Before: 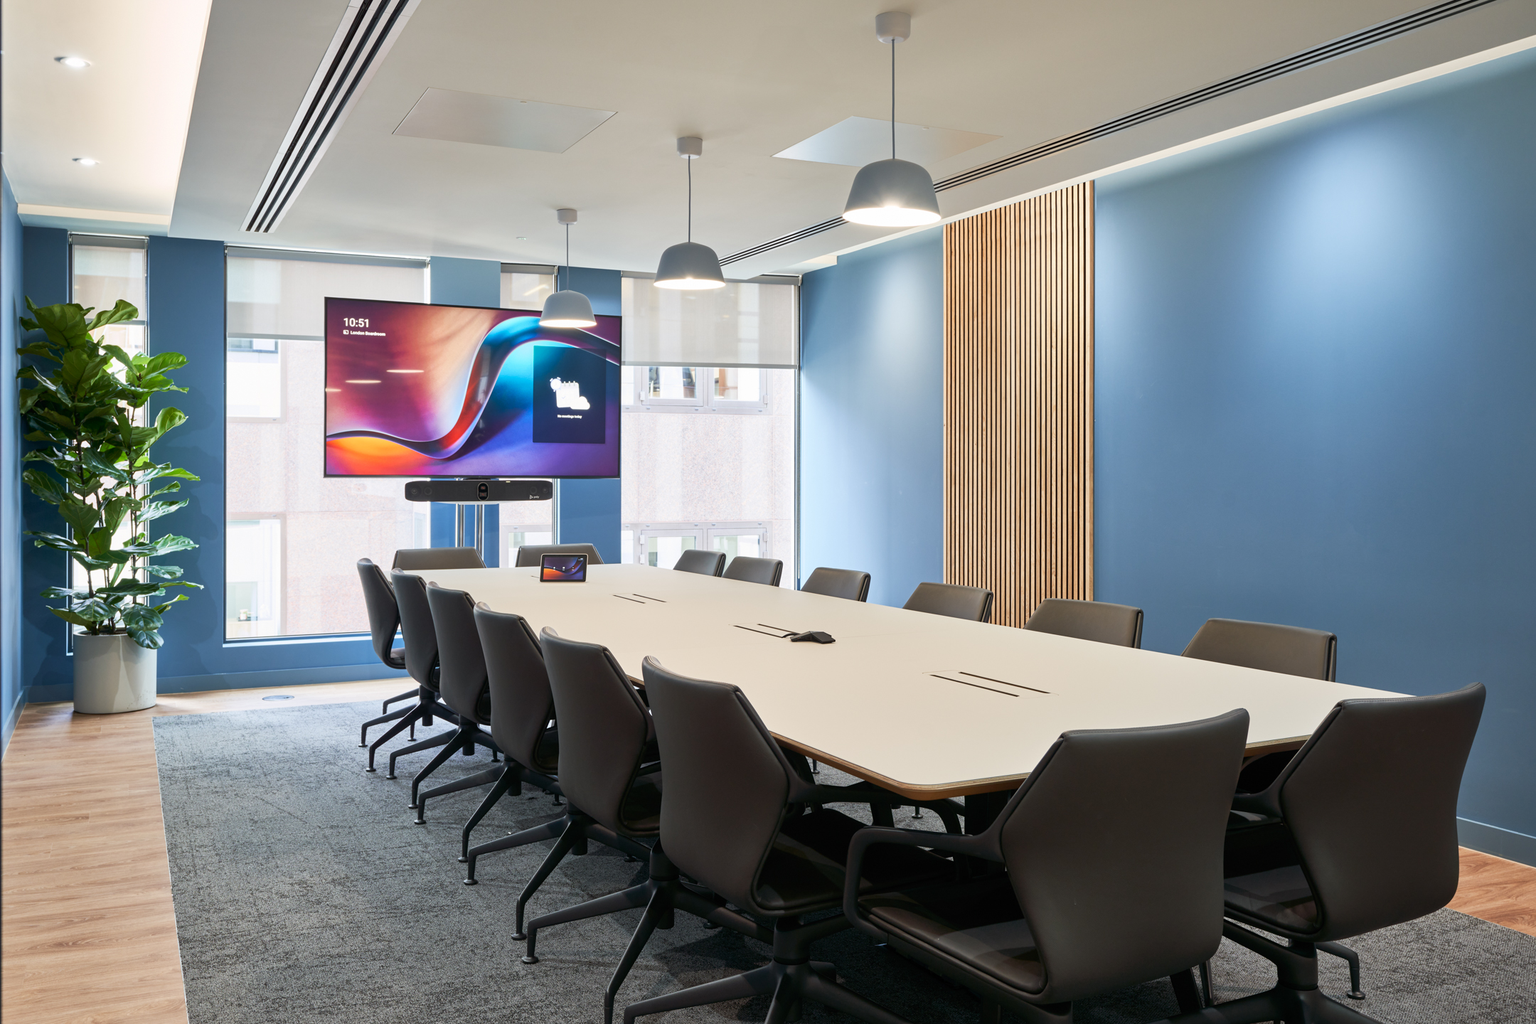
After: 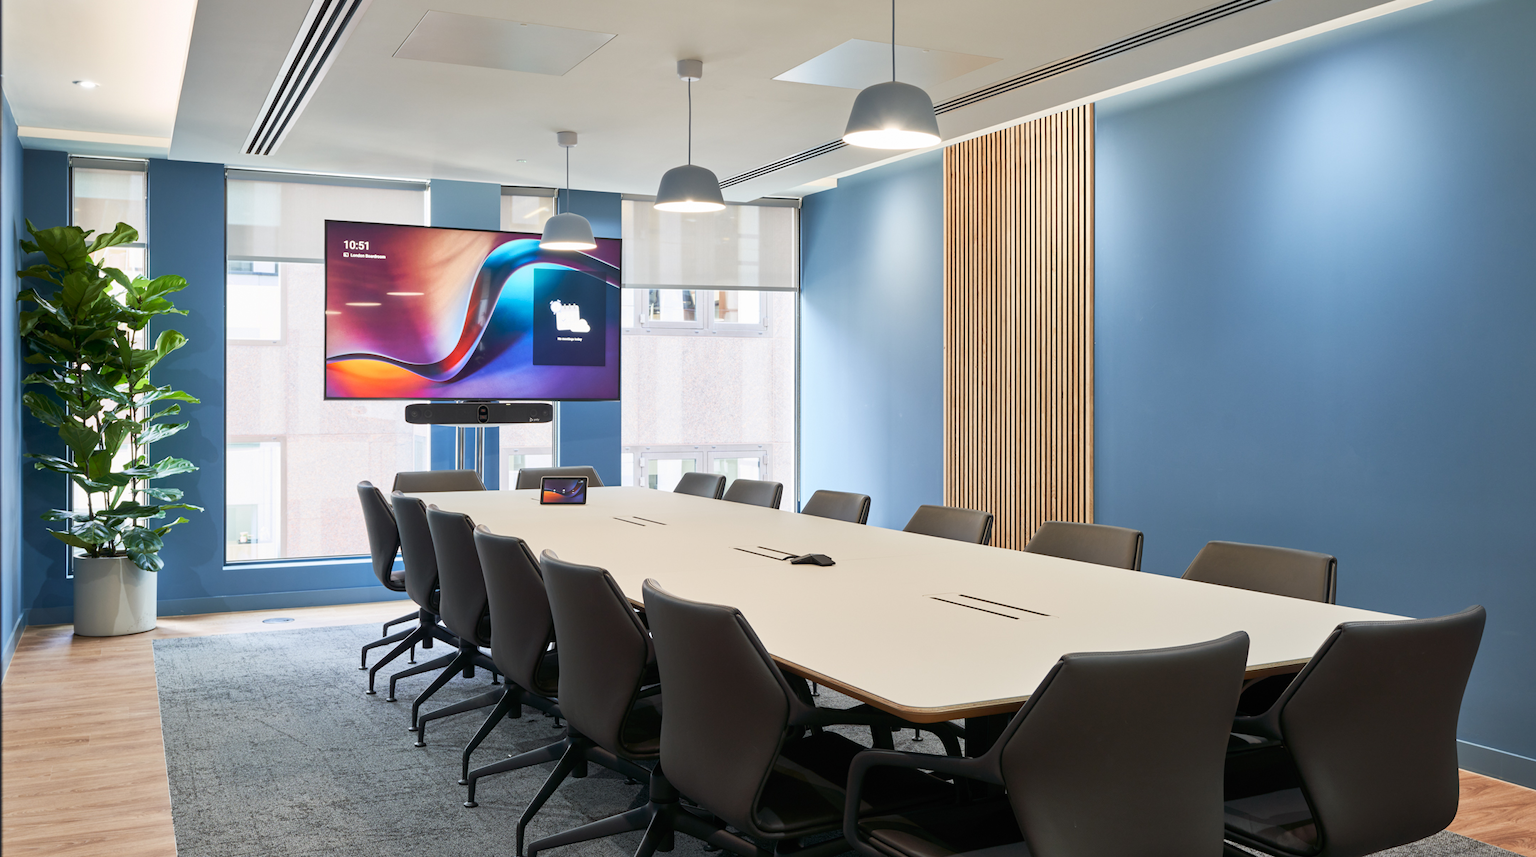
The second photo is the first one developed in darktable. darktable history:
crop: top 7.625%, bottom 8.027%
